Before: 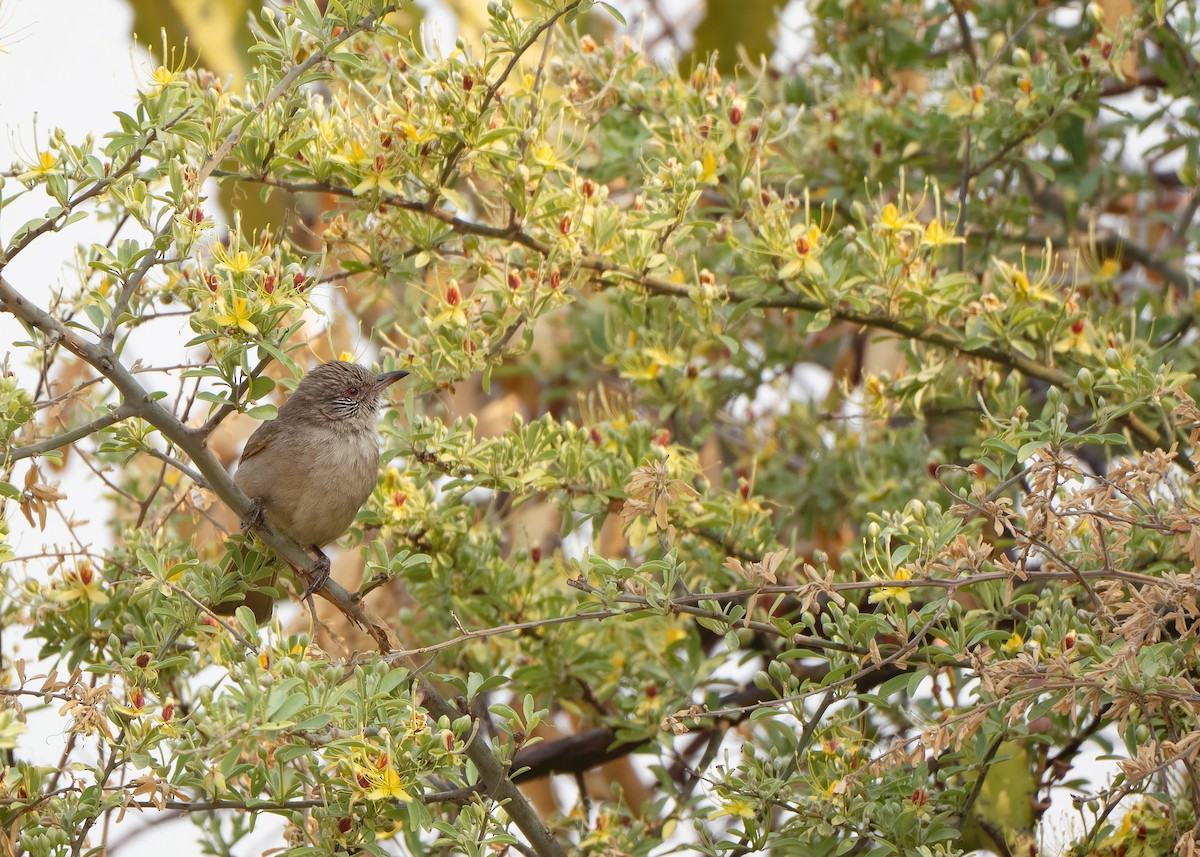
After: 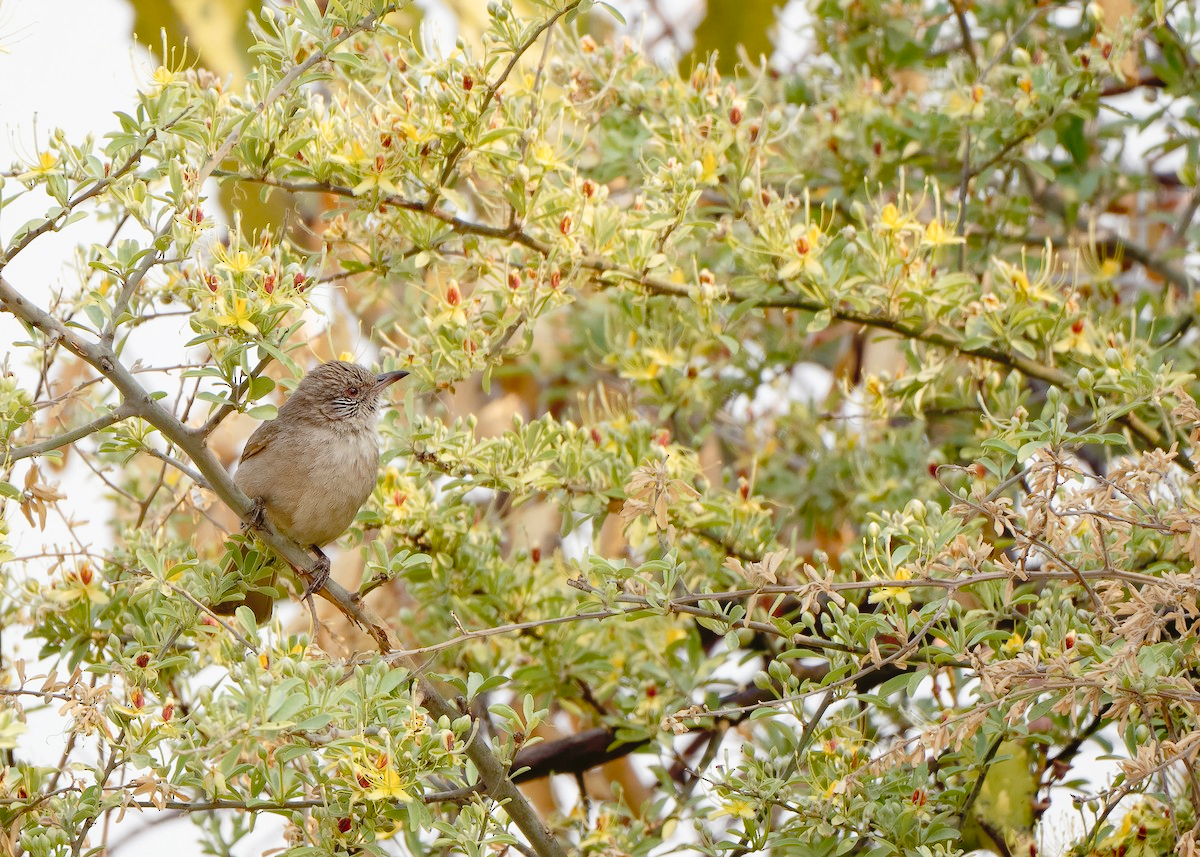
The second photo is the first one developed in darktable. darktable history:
tone curve: curves: ch0 [(0, 0.01) (0.058, 0.039) (0.159, 0.117) (0.282, 0.327) (0.45, 0.534) (0.676, 0.751) (0.89, 0.919) (1, 1)]; ch1 [(0, 0) (0.094, 0.081) (0.285, 0.299) (0.385, 0.403) (0.447, 0.455) (0.495, 0.496) (0.544, 0.552) (0.589, 0.612) (0.722, 0.728) (1, 1)]; ch2 [(0, 0) (0.257, 0.217) (0.43, 0.421) (0.498, 0.507) (0.531, 0.544) (0.56, 0.579) (0.625, 0.642) (1, 1)], preserve colors none
